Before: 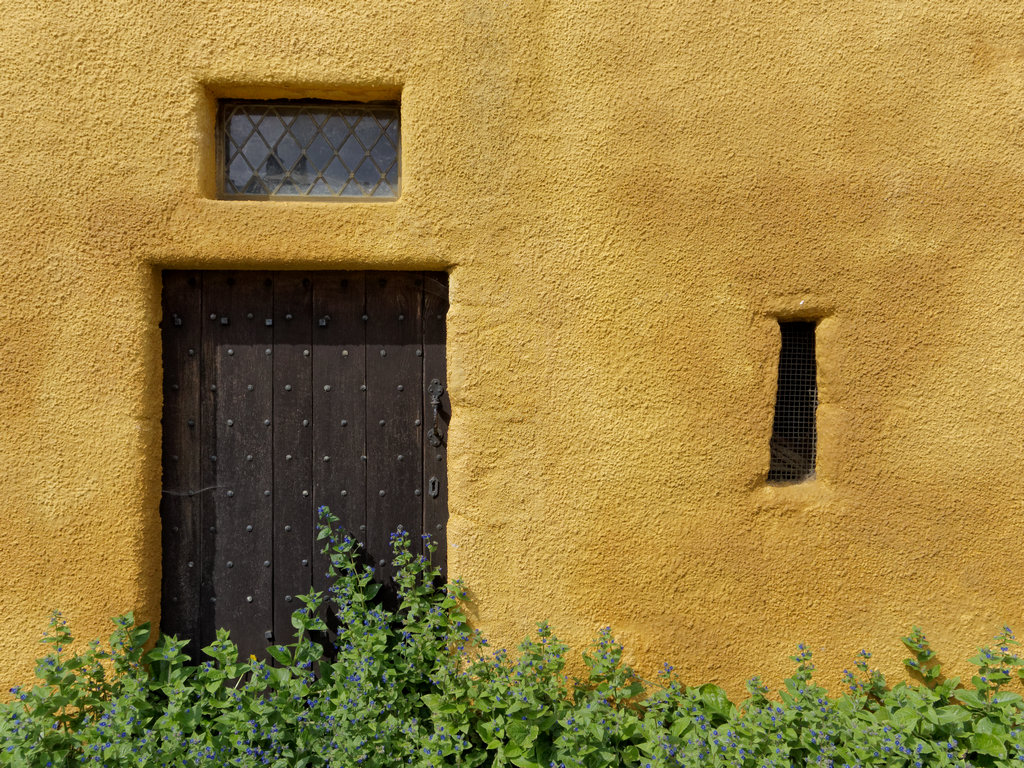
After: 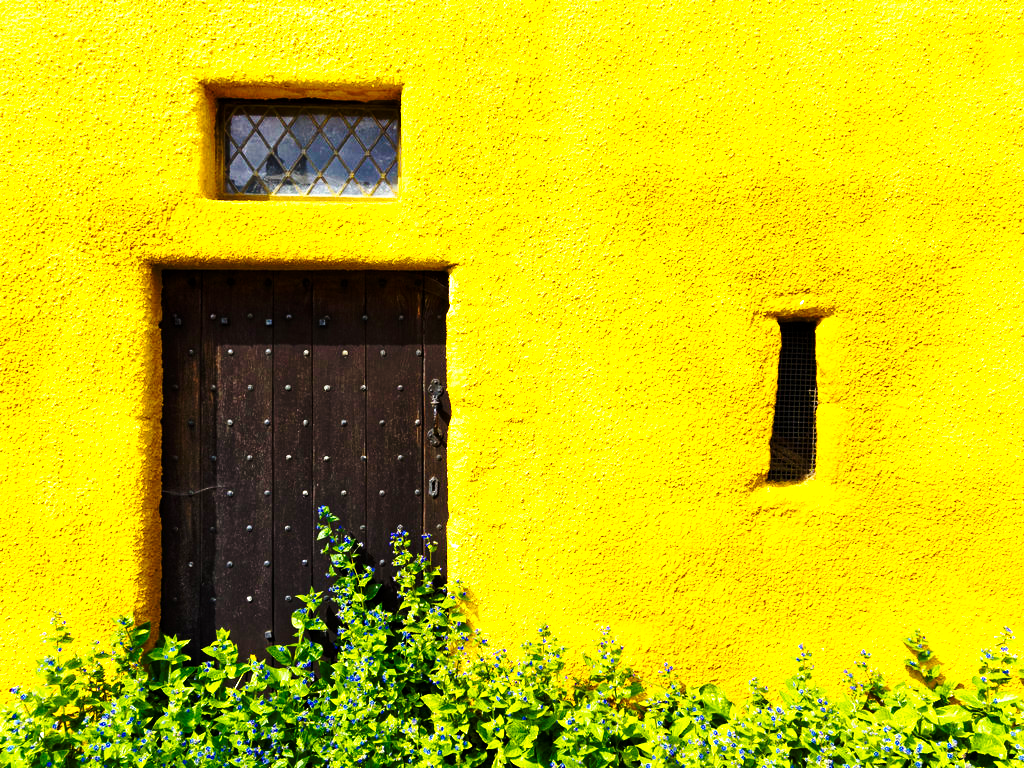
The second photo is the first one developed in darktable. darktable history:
base curve: curves: ch0 [(0, 0) (0.028, 0.03) (0.121, 0.232) (0.46, 0.748) (0.859, 0.968) (1, 1)], preserve colors none
color balance rgb: perceptual saturation grading › global saturation 31.221%, perceptual brilliance grading › highlights 74.934%, perceptual brilliance grading › shadows -29.576%, global vibrance 50.24%
